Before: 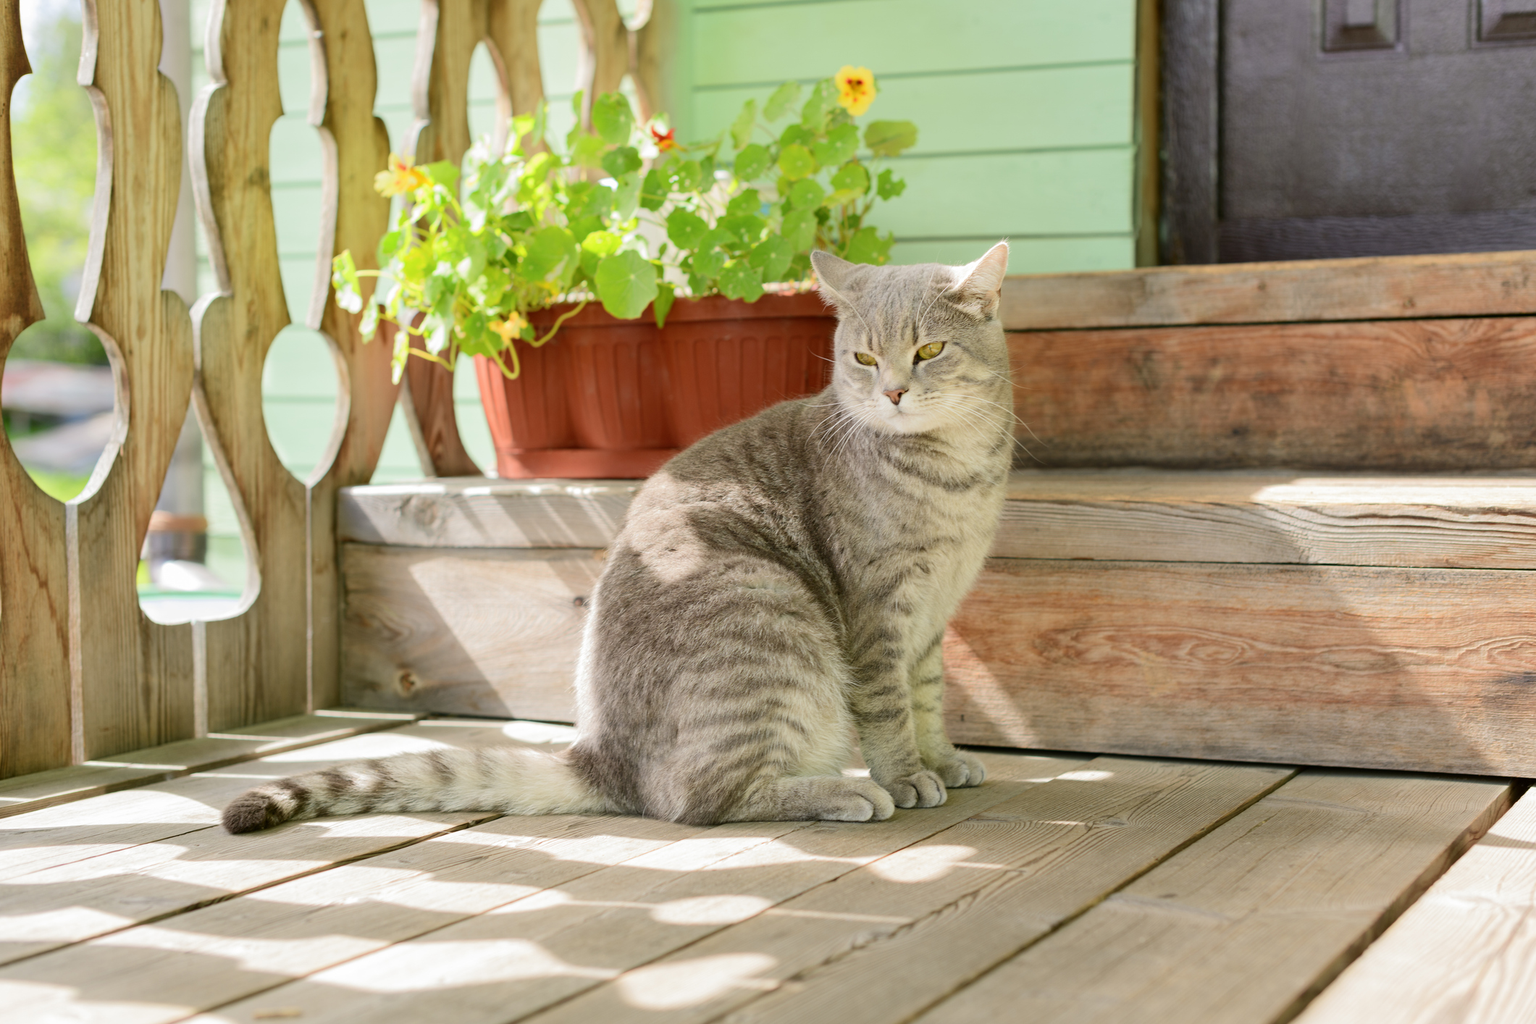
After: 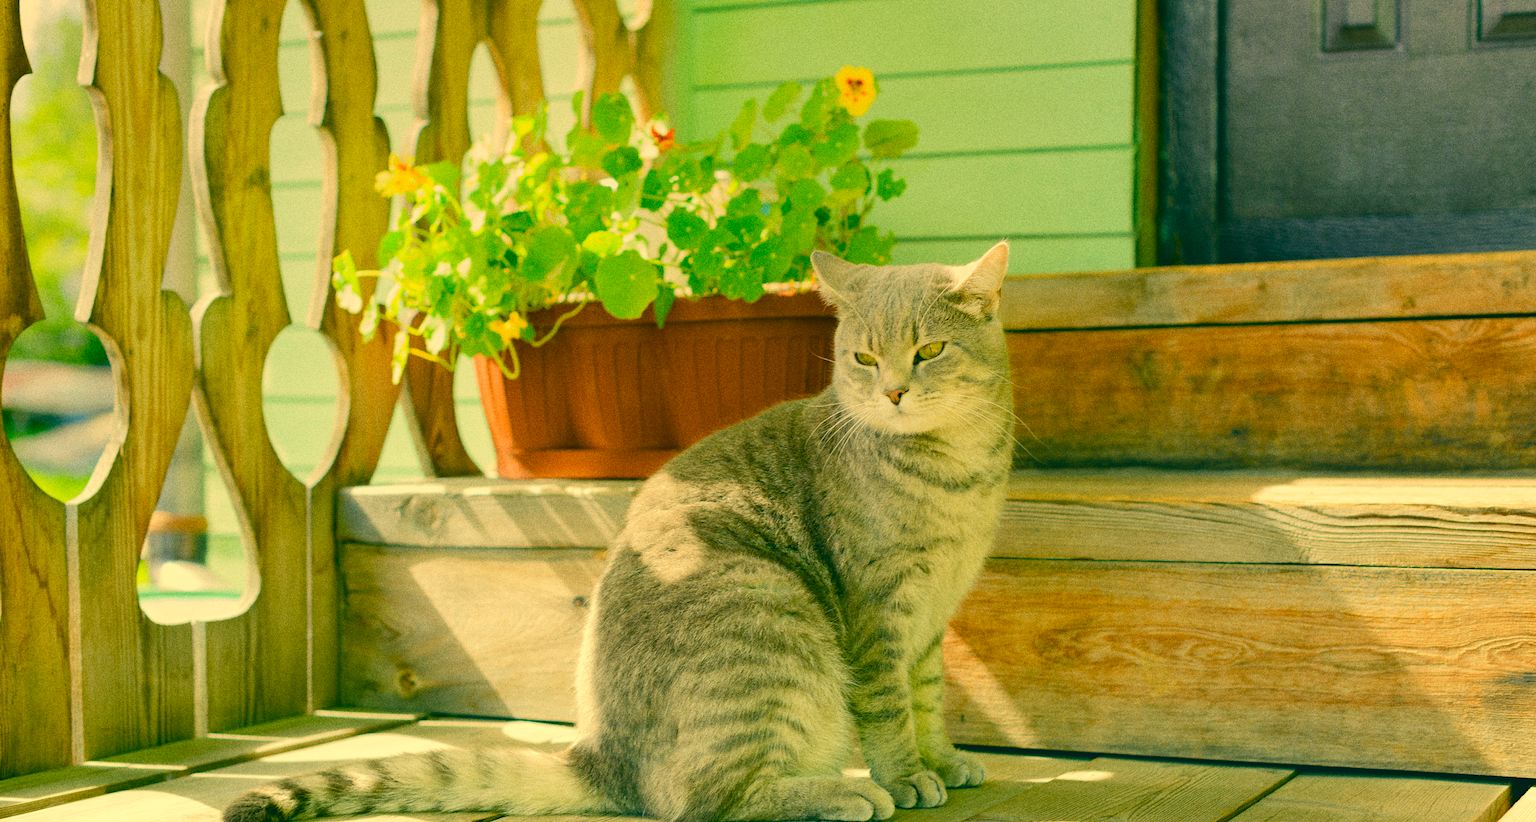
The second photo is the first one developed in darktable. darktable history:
grain: coarseness 9.61 ISO, strength 35.62%
crop: bottom 19.644%
color balance rgb: shadows lift › chroma 3%, shadows lift › hue 280.8°, power › hue 330°, highlights gain › chroma 3%, highlights gain › hue 75.6°, global offset › luminance 0.7%, perceptual saturation grading › global saturation 20%, perceptual saturation grading › highlights -25%, perceptual saturation grading › shadows 50%, global vibrance 20.33%
graduated density: density 0.38 EV, hardness 21%, rotation -6.11°, saturation 32%
color correction: highlights a* 1.83, highlights b* 34.02, shadows a* -36.68, shadows b* -5.48
